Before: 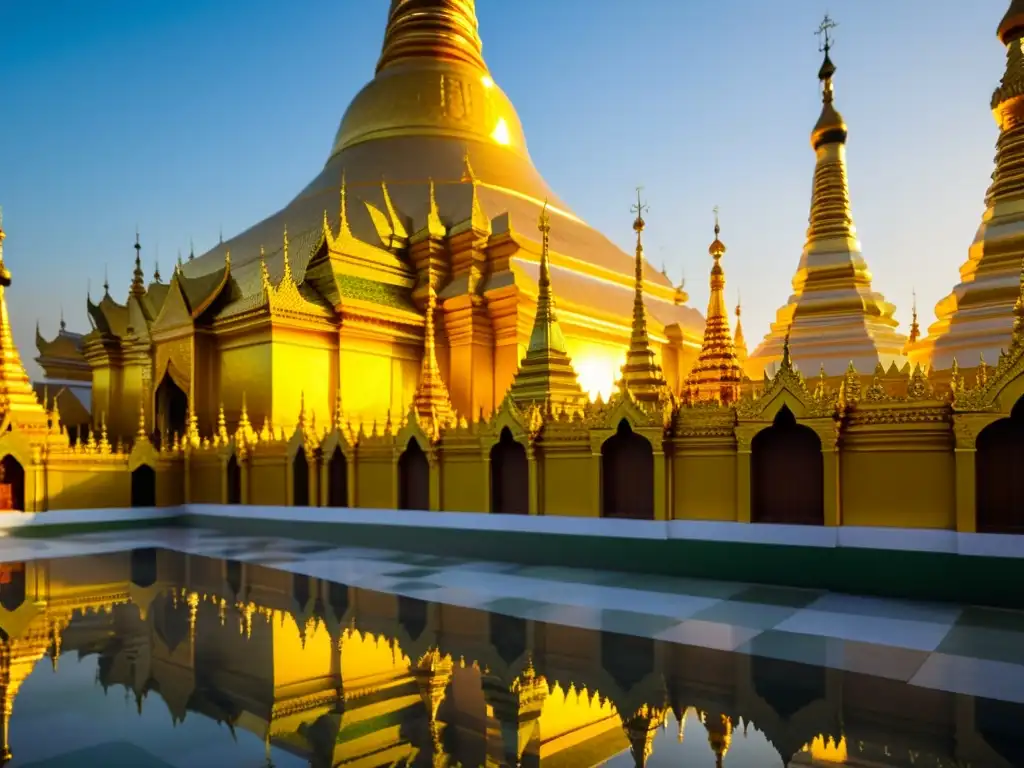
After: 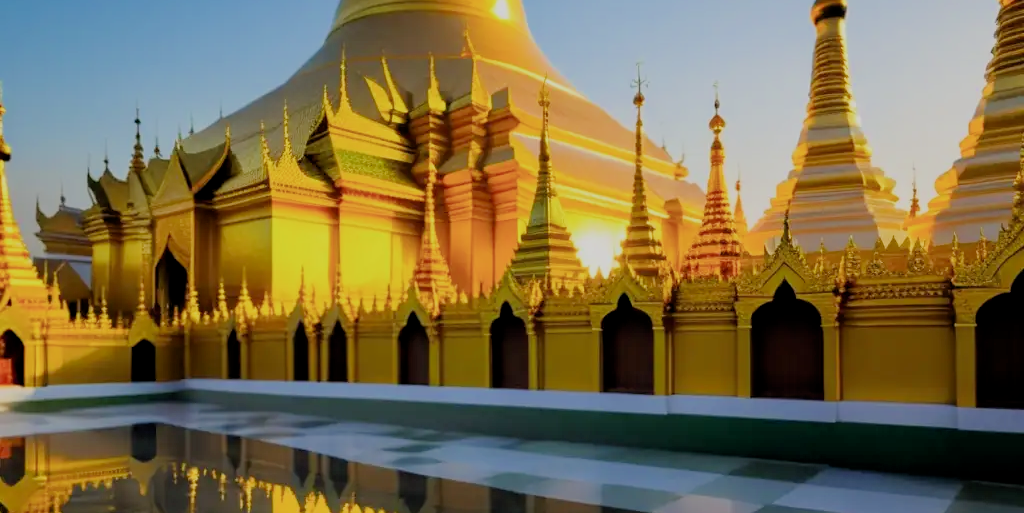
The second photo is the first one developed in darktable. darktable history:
filmic rgb: black relative exposure -8.81 EV, white relative exposure 4.99 EV, target black luminance 0%, hardness 3.77, latitude 66.62%, contrast 0.818, highlights saturation mix 11.01%, shadows ↔ highlights balance 20.43%, contrast in shadows safe
exposure: black level correction 0.001, exposure 0.3 EV, compensate highlight preservation false
crop: top 16.361%, bottom 16.746%
